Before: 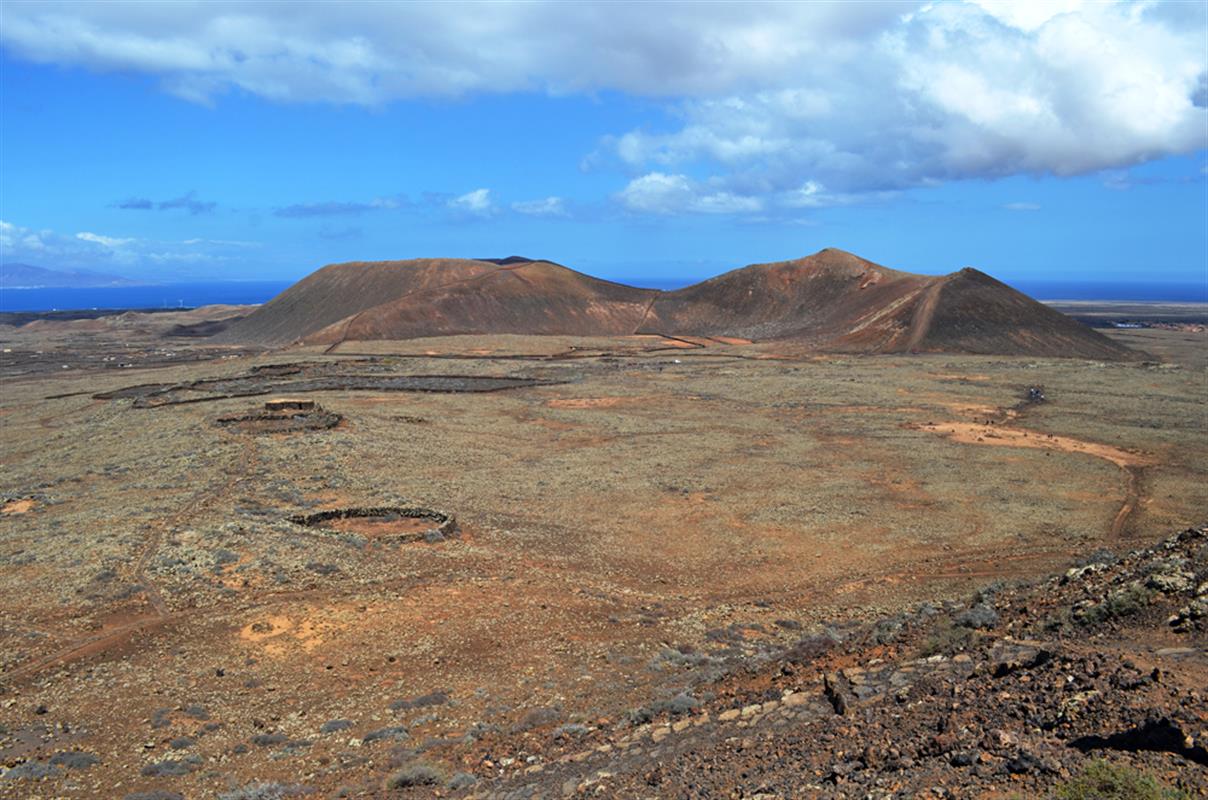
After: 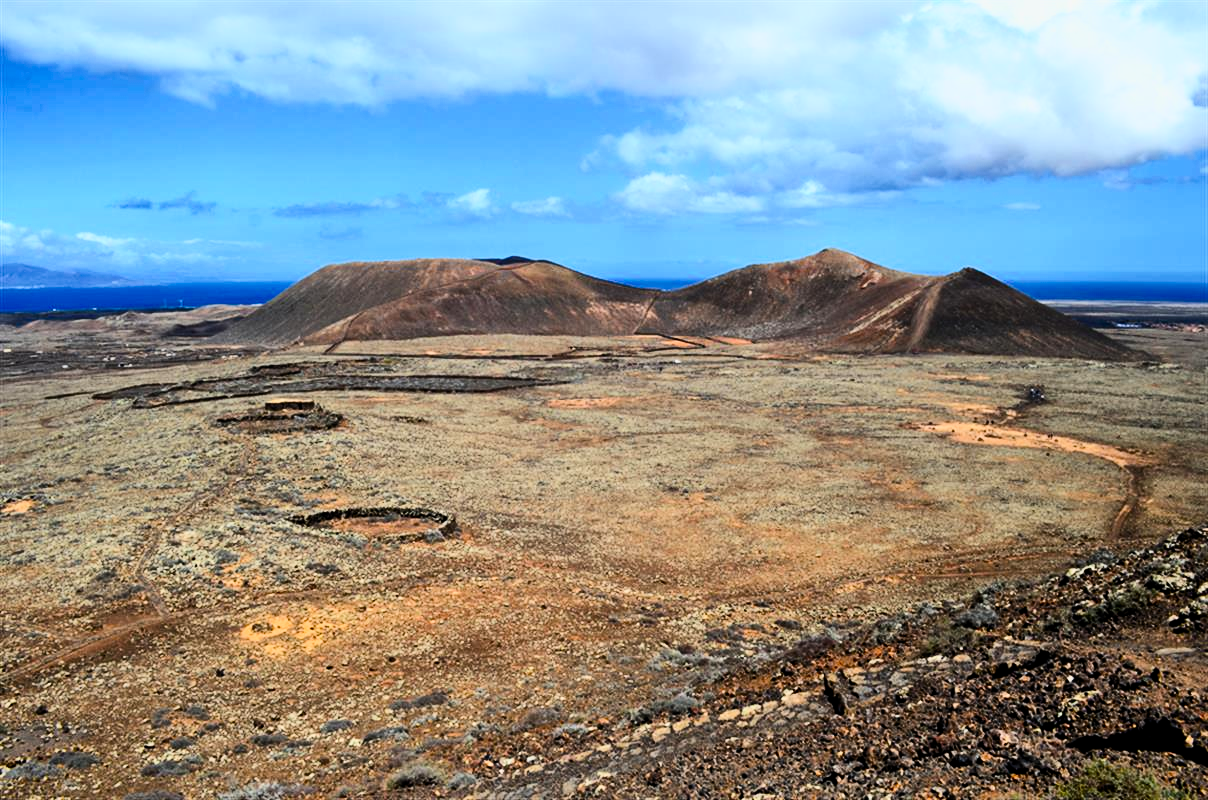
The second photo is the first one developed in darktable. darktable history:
exposure: compensate highlight preservation false
contrast brightness saturation: contrast 0.39, brightness 0.1
filmic rgb: black relative exposure -7.75 EV, white relative exposure 4.4 EV, threshold 3 EV, target black luminance 0%, hardness 3.76, latitude 50.51%, contrast 1.074, highlights saturation mix 10%, shadows ↔ highlights balance -0.22%, color science v4 (2020), enable highlight reconstruction true
